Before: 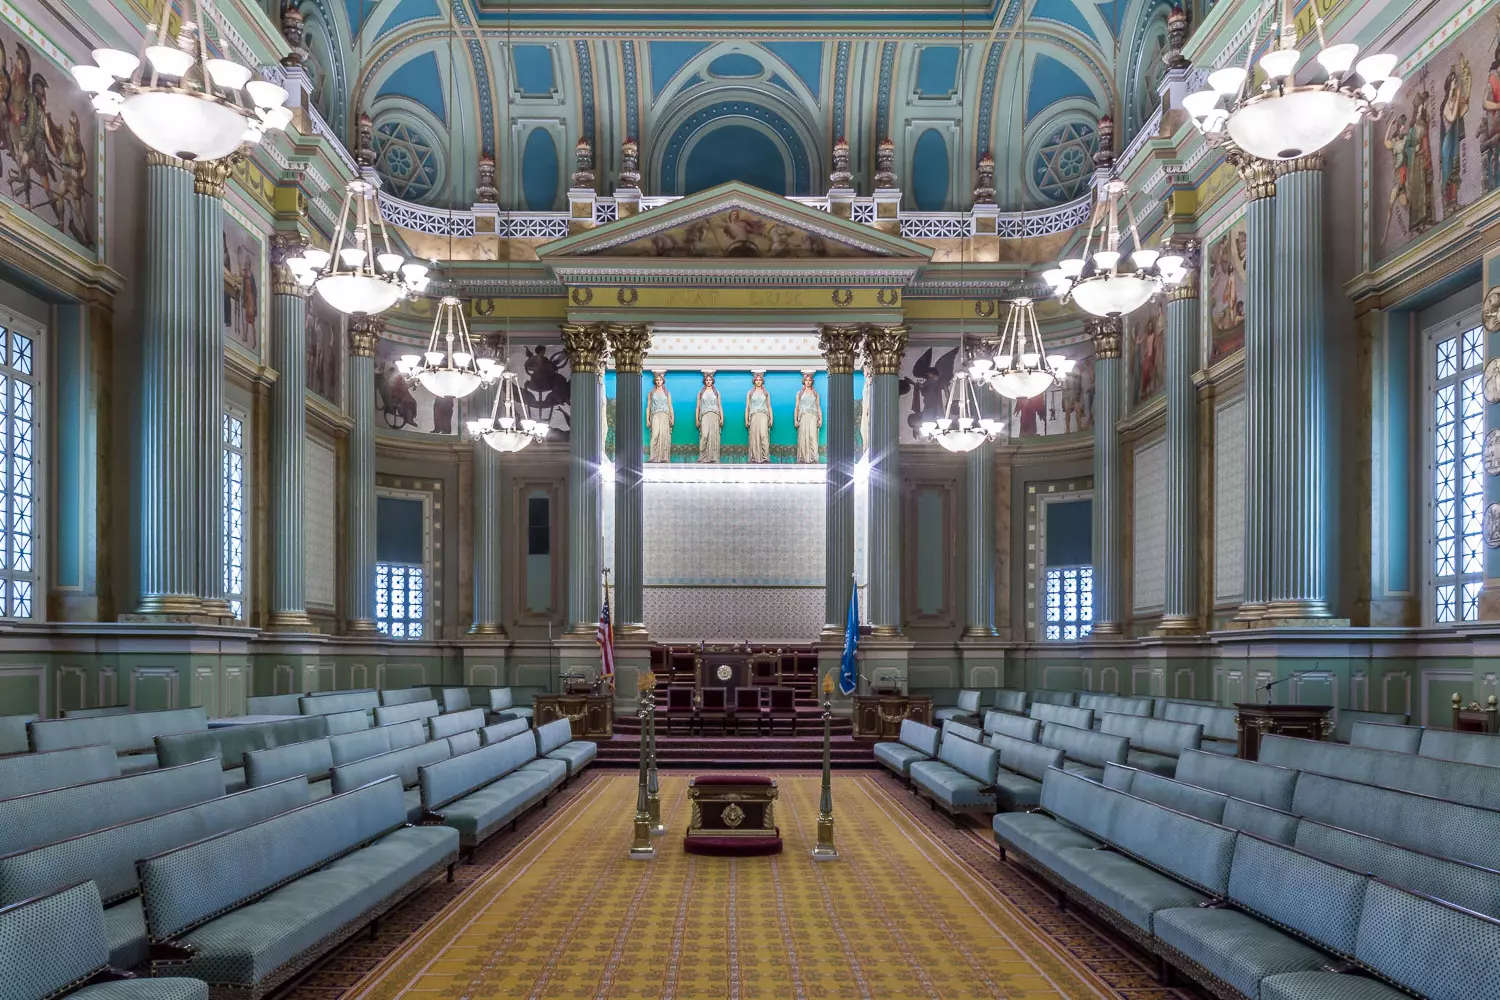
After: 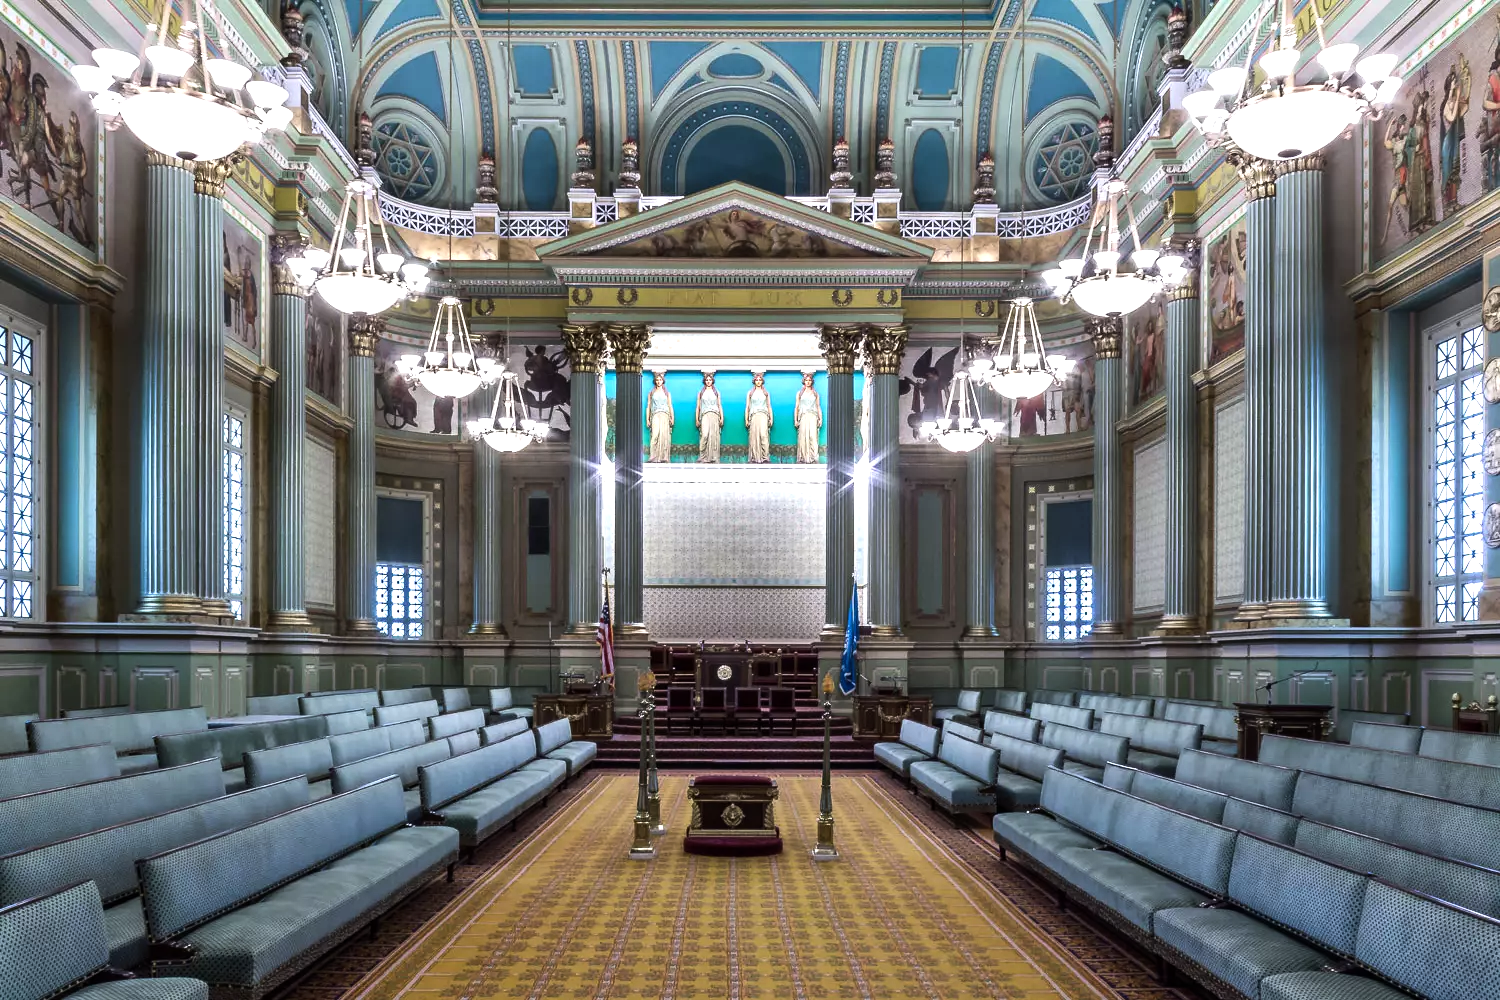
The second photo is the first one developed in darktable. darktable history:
tone equalizer: -8 EV -0.744 EV, -7 EV -0.68 EV, -6 EV -0.62 EV, -5 EV -0.378 EV, -3 EV 0.376 EV, -2 EV 0.6 EV, -1 EV 0.686 EV, +0 EV 0.741 EV, edges refinement/feathering 500, mask exposure compensation -1.57 EV, preserve details no
